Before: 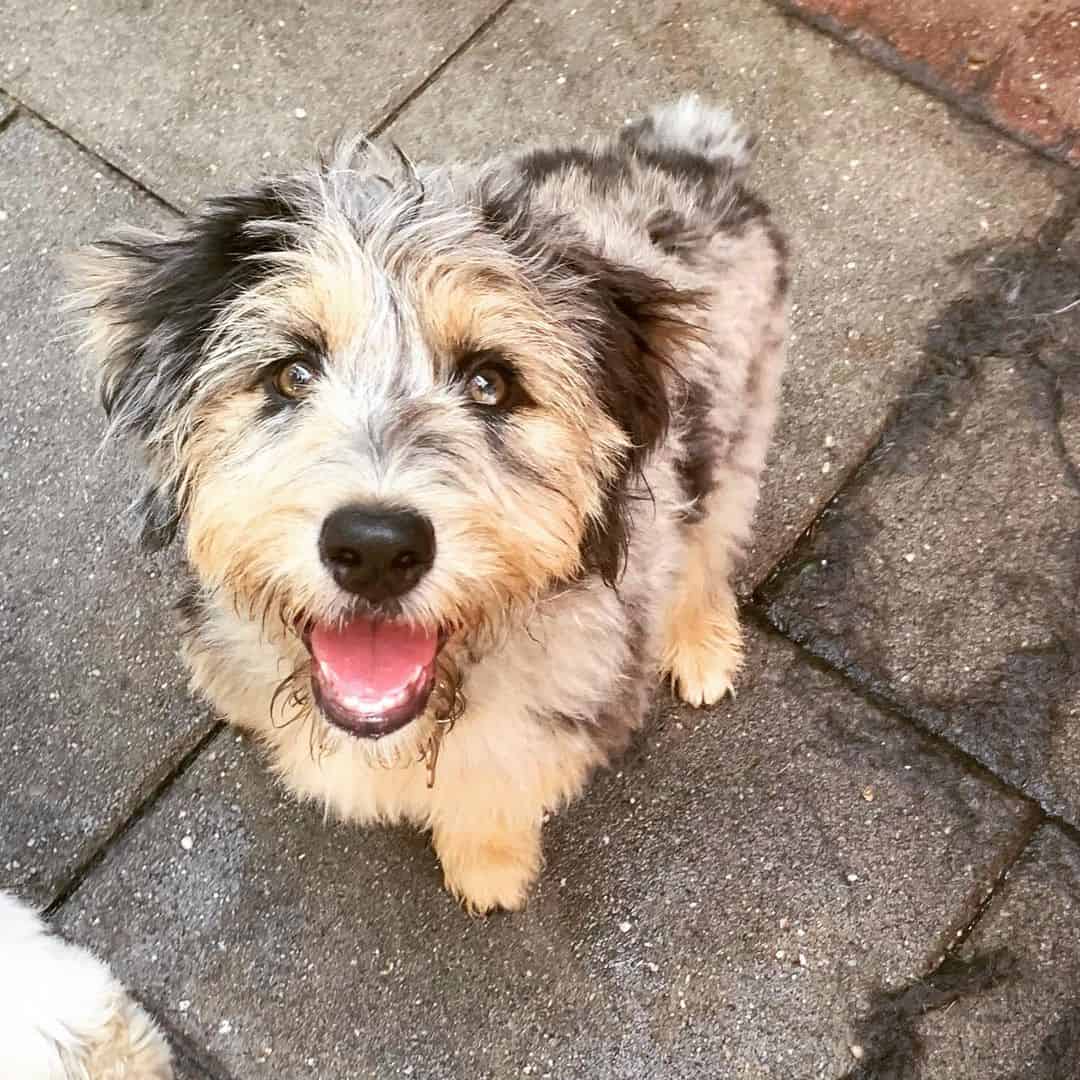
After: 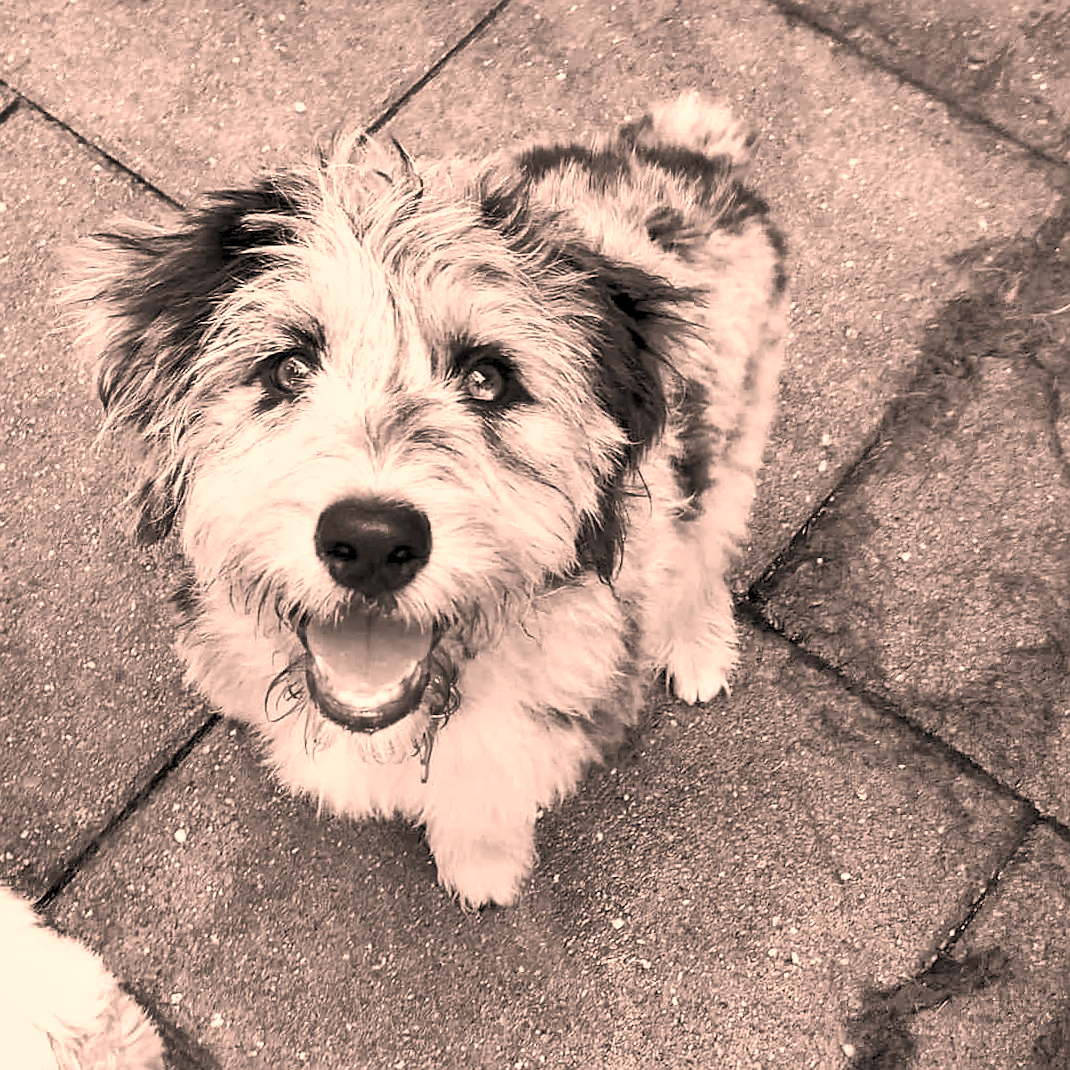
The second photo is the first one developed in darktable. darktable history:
crop and rotate: angle -0.484°
contrast brightness saturation: contrast 0.096, brightness 0.015, saturation 0.025
color correction: highlights a* 17.8, highlights b* 18.57
levels: levels [0.044, 0.416, 0.908]
shadows and highlights: shadows 43.63, white point adjustment -1.31, soften with gaussian
sharpen: radius 0.973, amount 0.613
color calibration: output gray [0.267, 0.423, 0.261, 0], illuminant as shot in camera, x 0.358, y 0.373, temperature 4628.91 K, saturation algorithm version 1 (2020)
